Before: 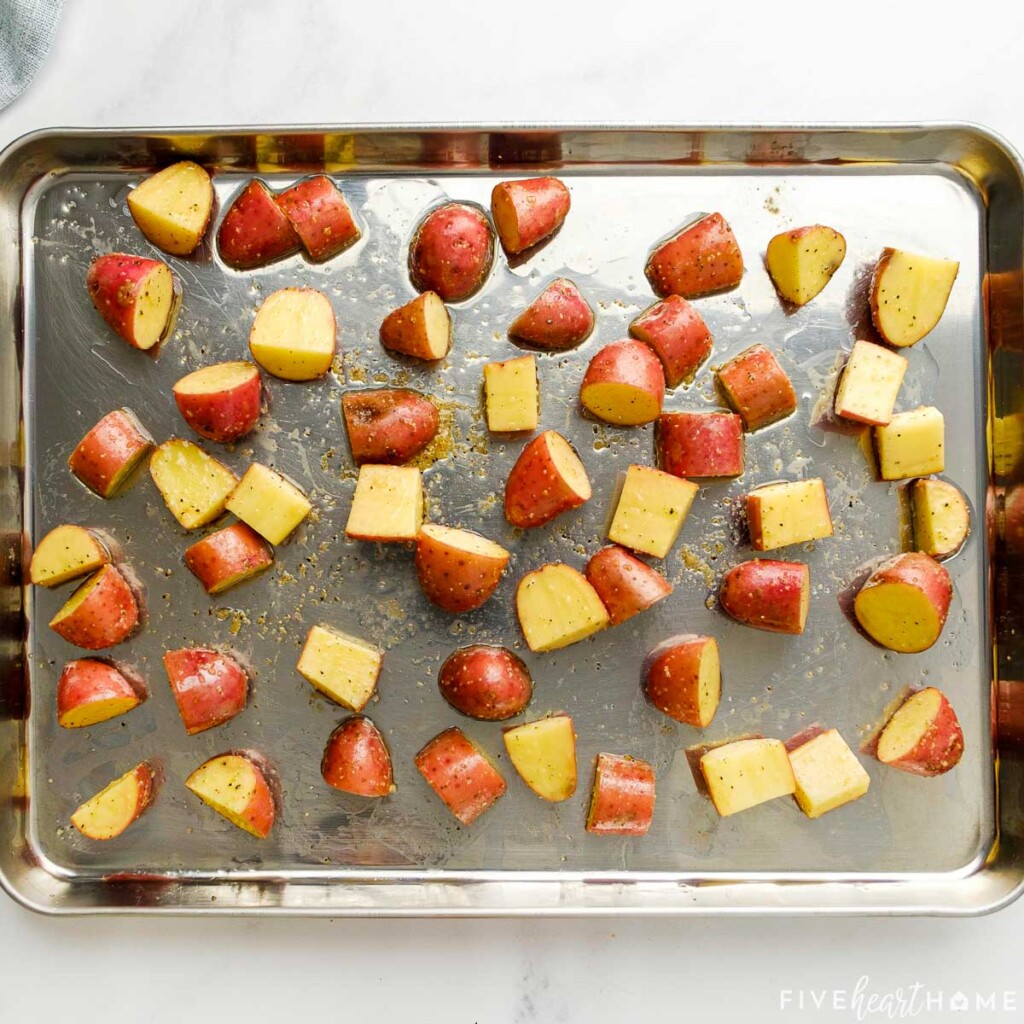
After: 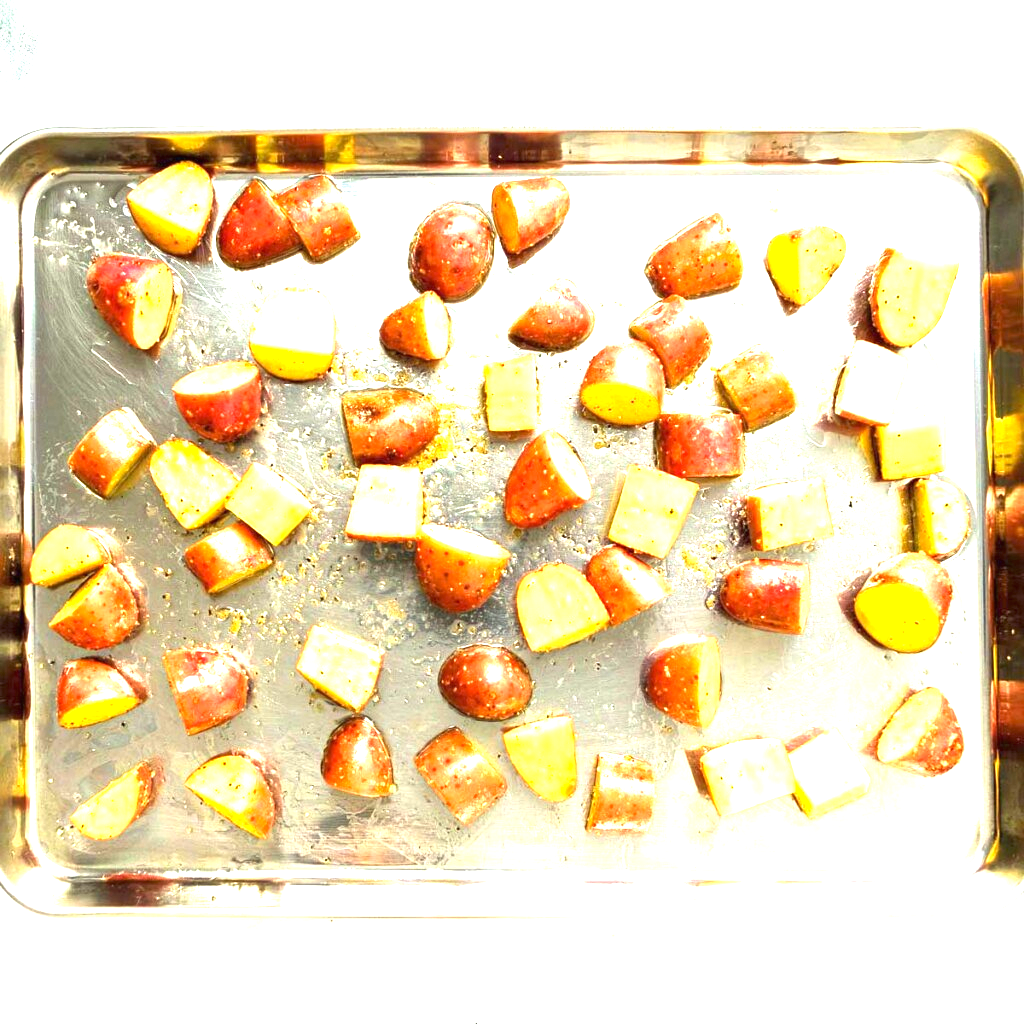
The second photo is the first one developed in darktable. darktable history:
base curve: curves: ch0 [(0, 0) (0.303, 0.277) (1, 1)]
exposure: black level correction 0, exposure 1.975 EV, compensate exposure bias true, compensate highlight preservation false
color correction: highlights a* -2.68, highlights b* 2.57
